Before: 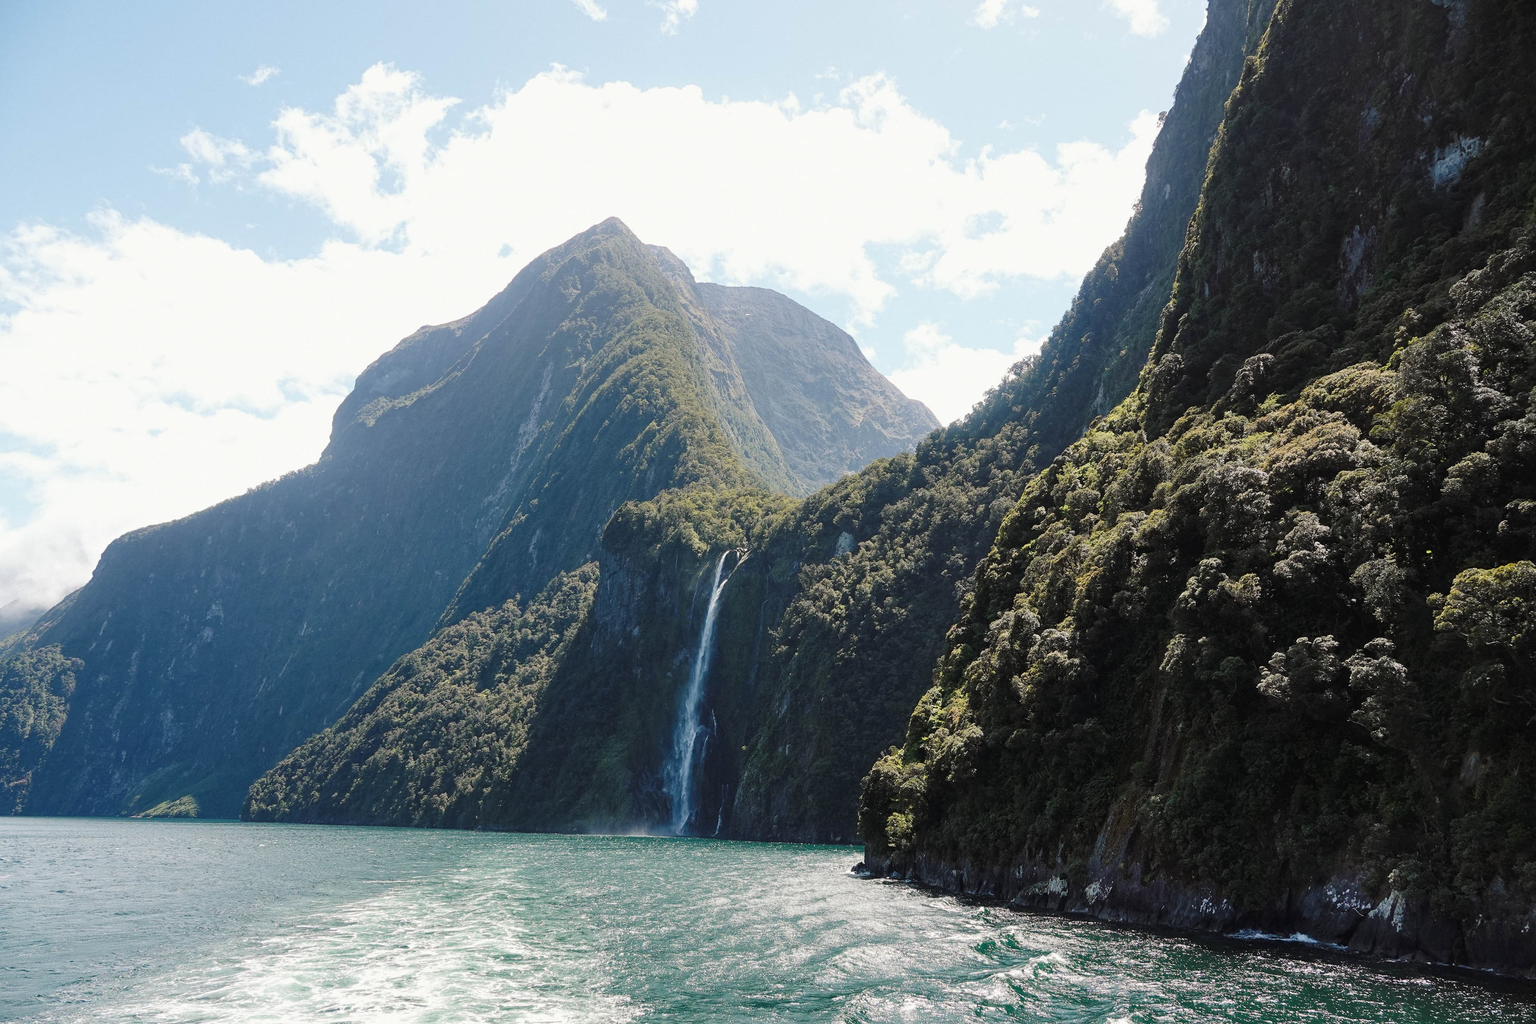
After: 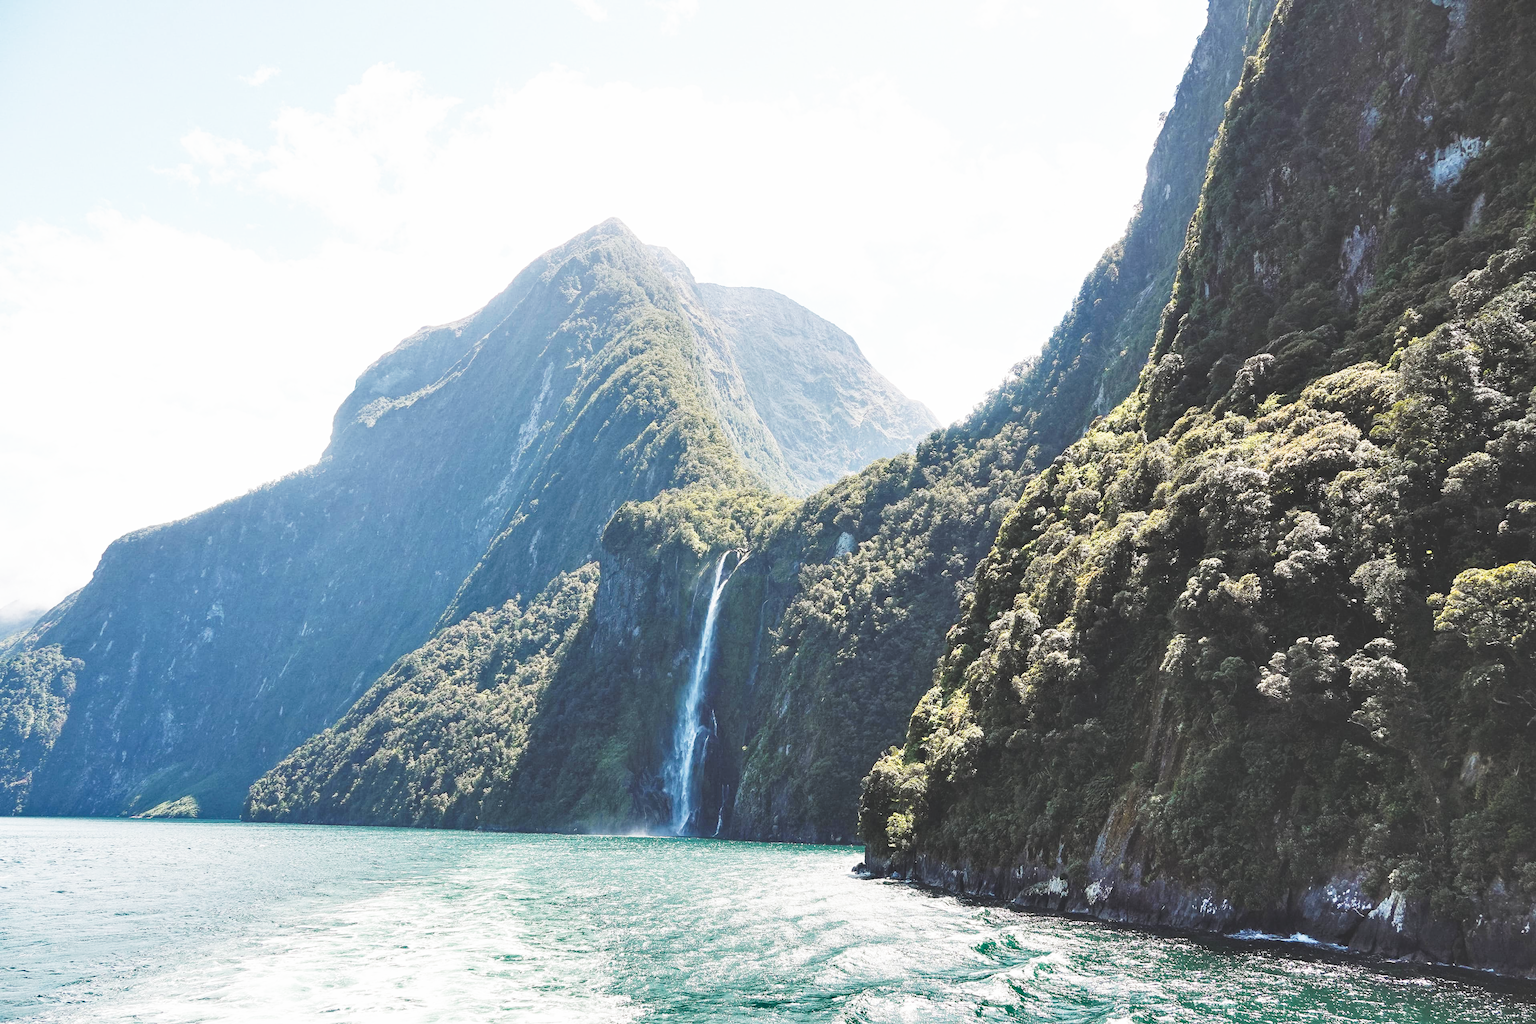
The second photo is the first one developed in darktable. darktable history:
shadows and highlights: low approximation 0.01, soften with gaussian
base curve: curves: ch0 [(0, 0) (0.012, 0.01) (0.073, 0.168) (0.31, 0.711) (0.645, 0.957) (1, 1)], preserve colors none
exposure: black level correction -0.015, compensate highlight preservation false
